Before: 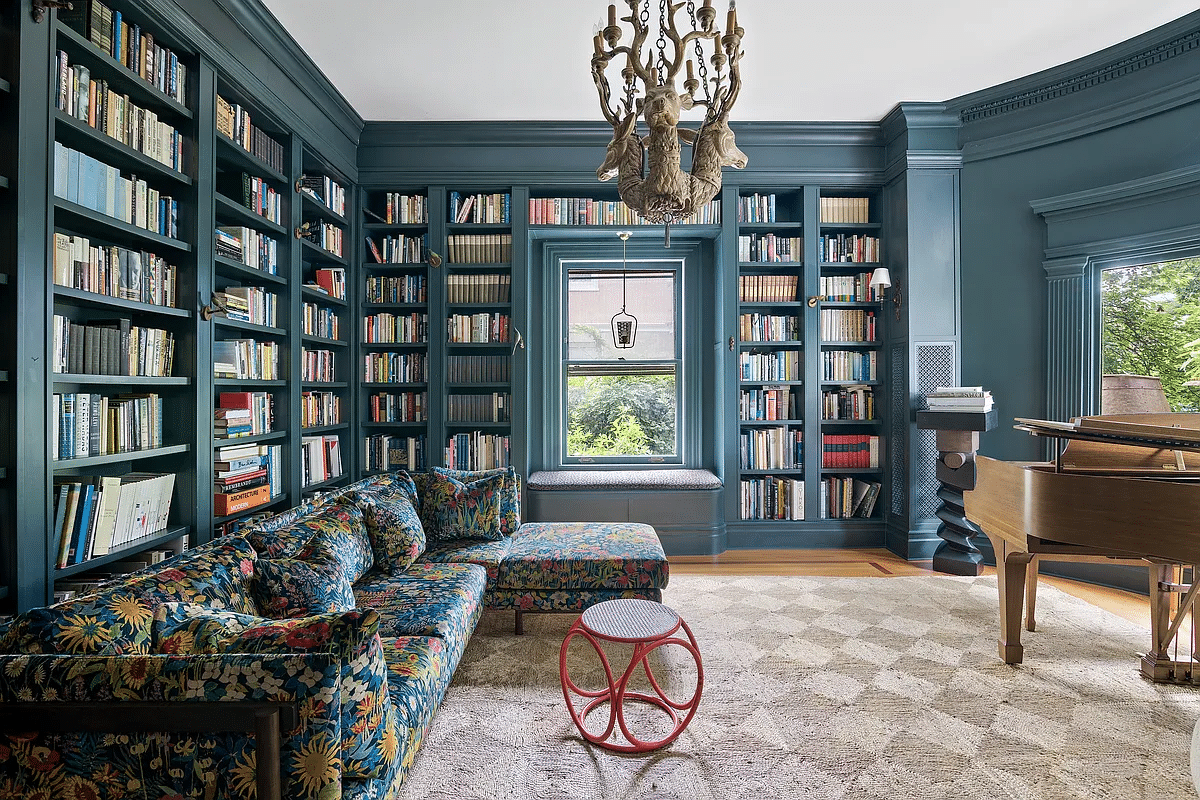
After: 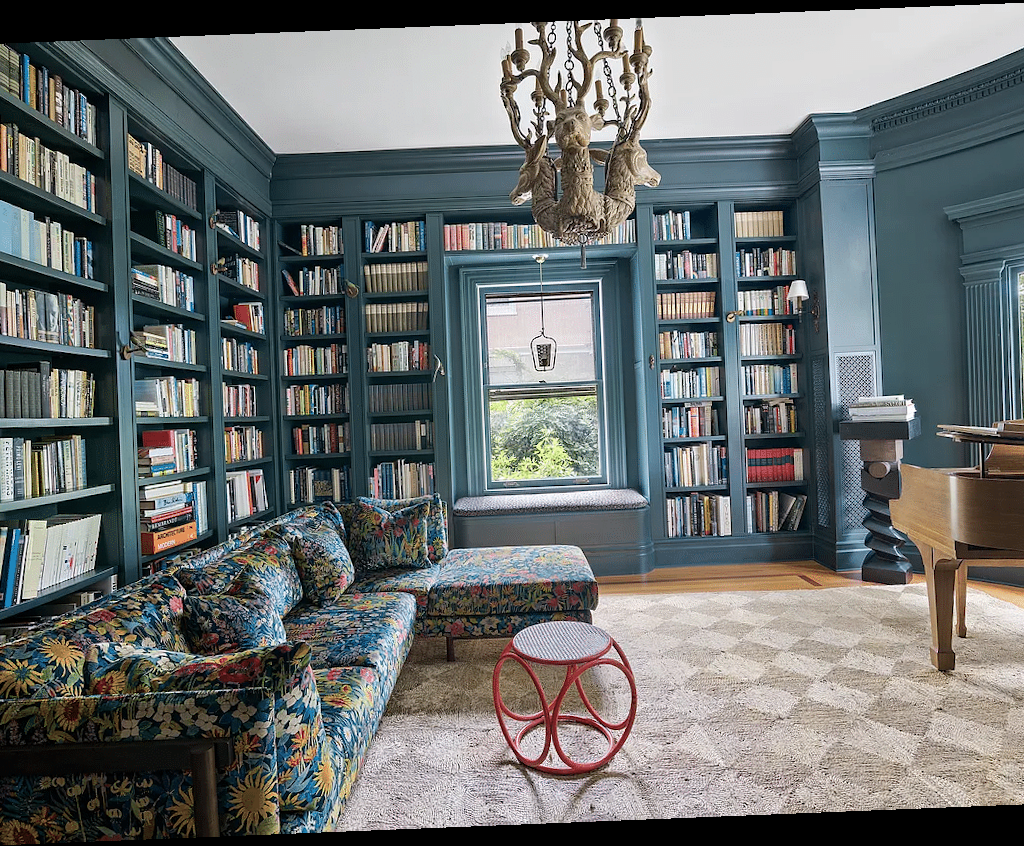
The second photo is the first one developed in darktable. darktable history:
rotate and perspective: rotation -2.29°, automatic cropping off
crop: left 7.598%, right 7.873%
